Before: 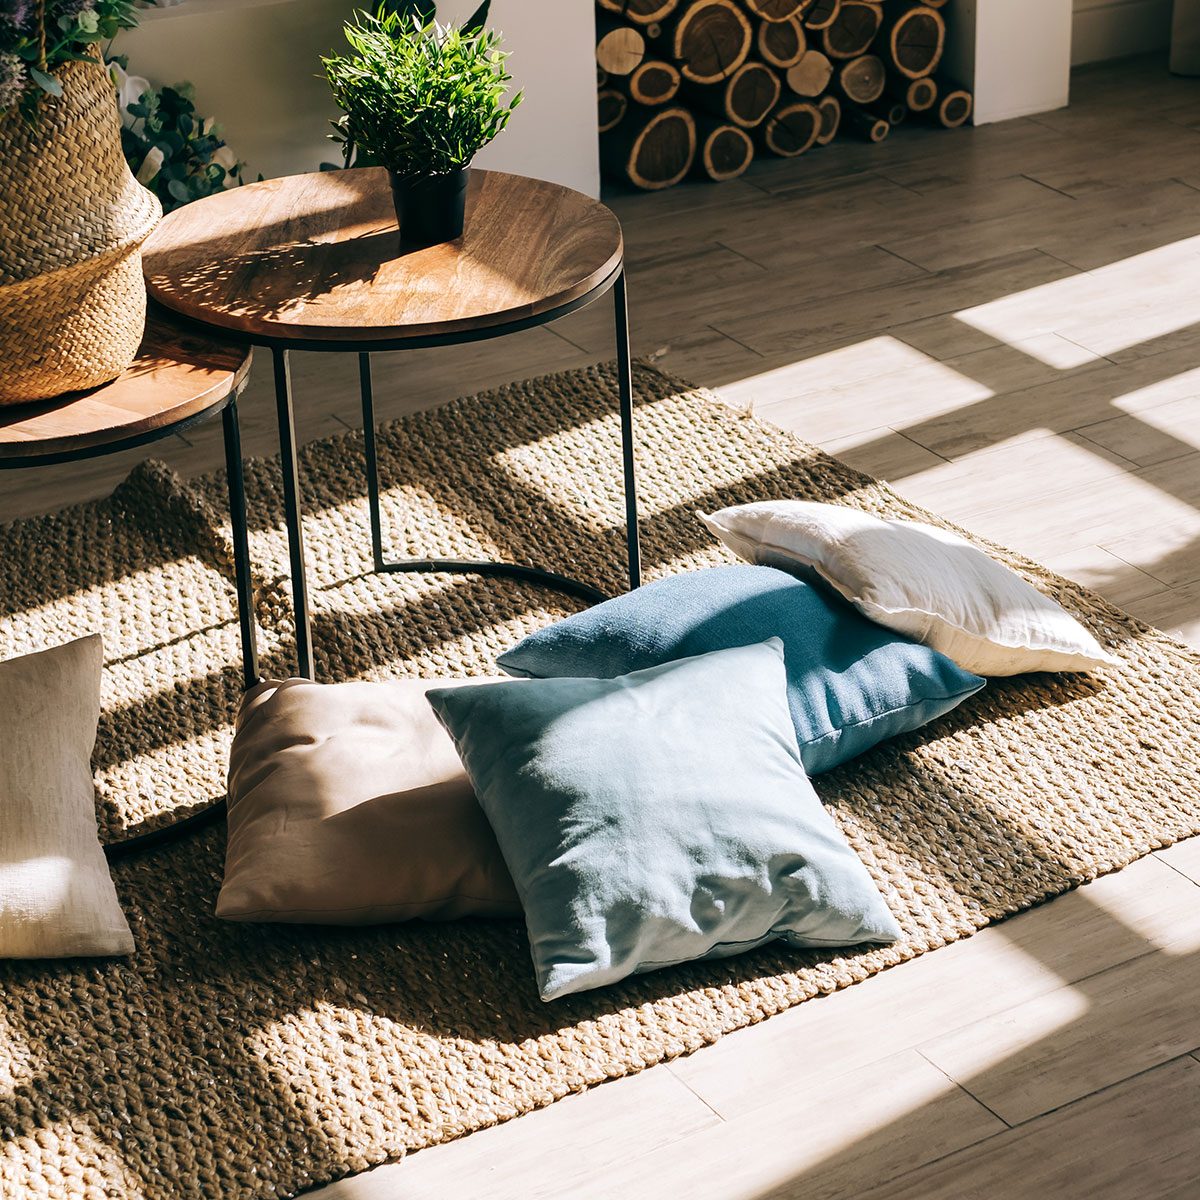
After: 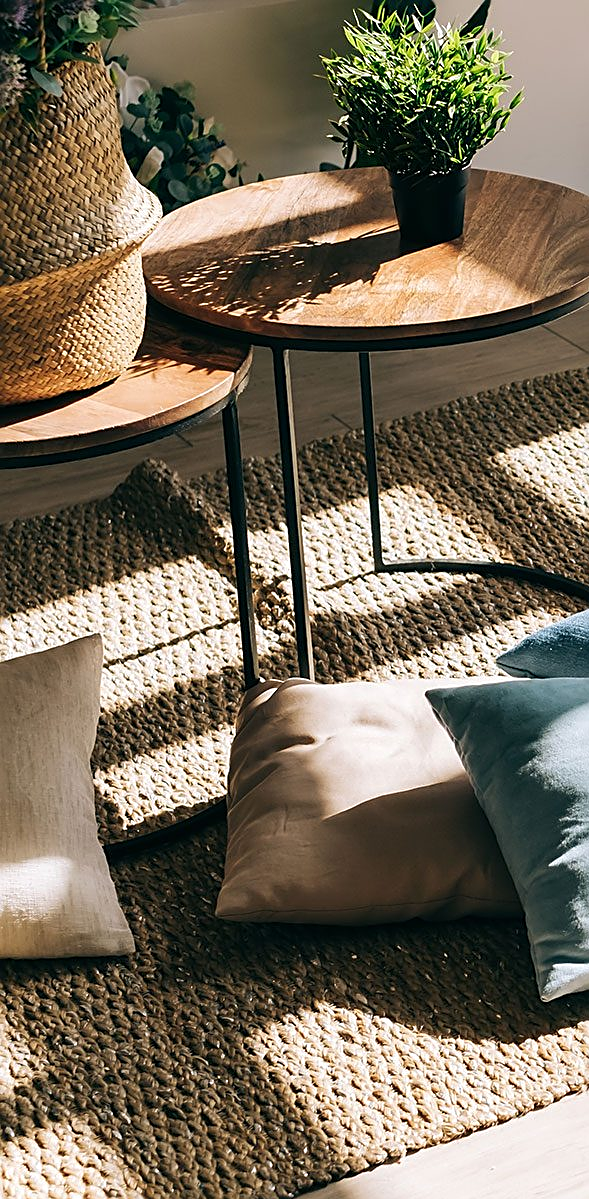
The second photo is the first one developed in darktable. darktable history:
sharpen: on, module defaults
crop and rotate: left 0%, top 0%, right 50.845%
